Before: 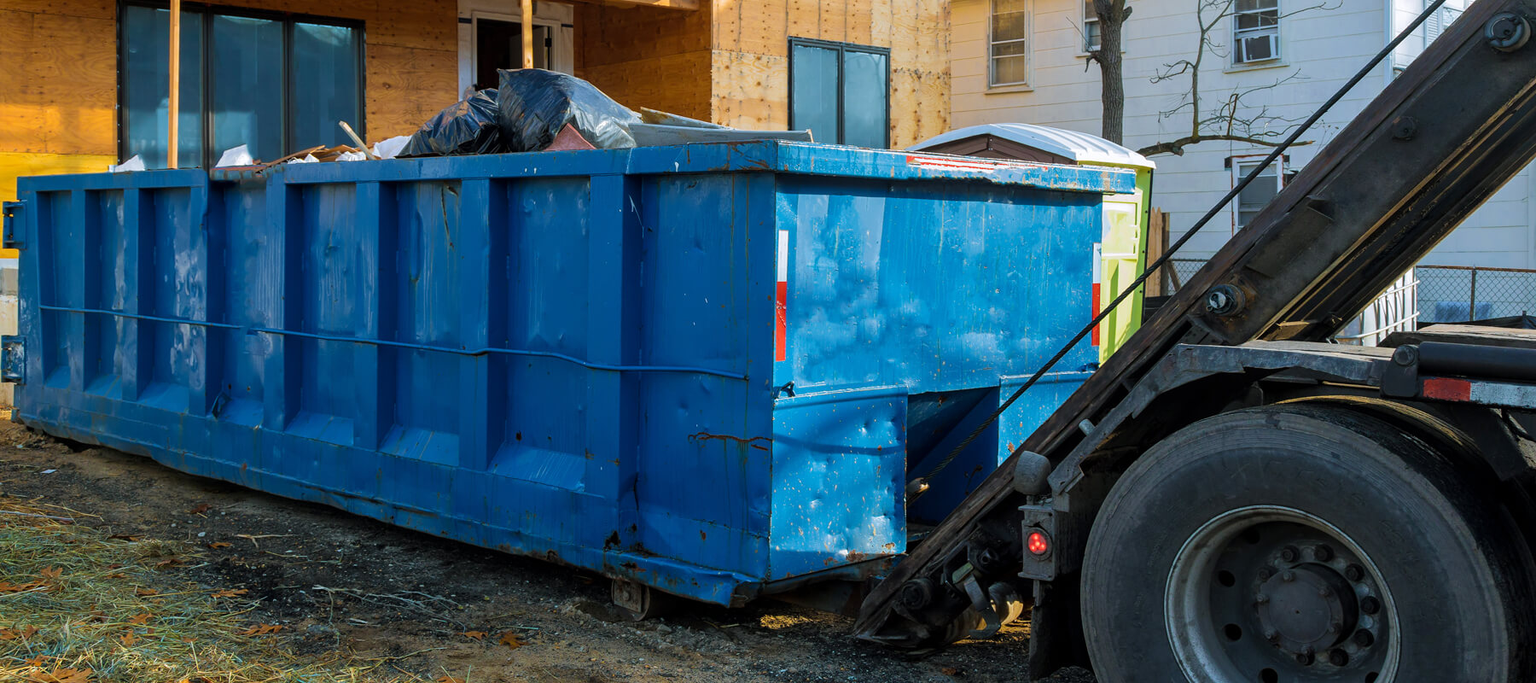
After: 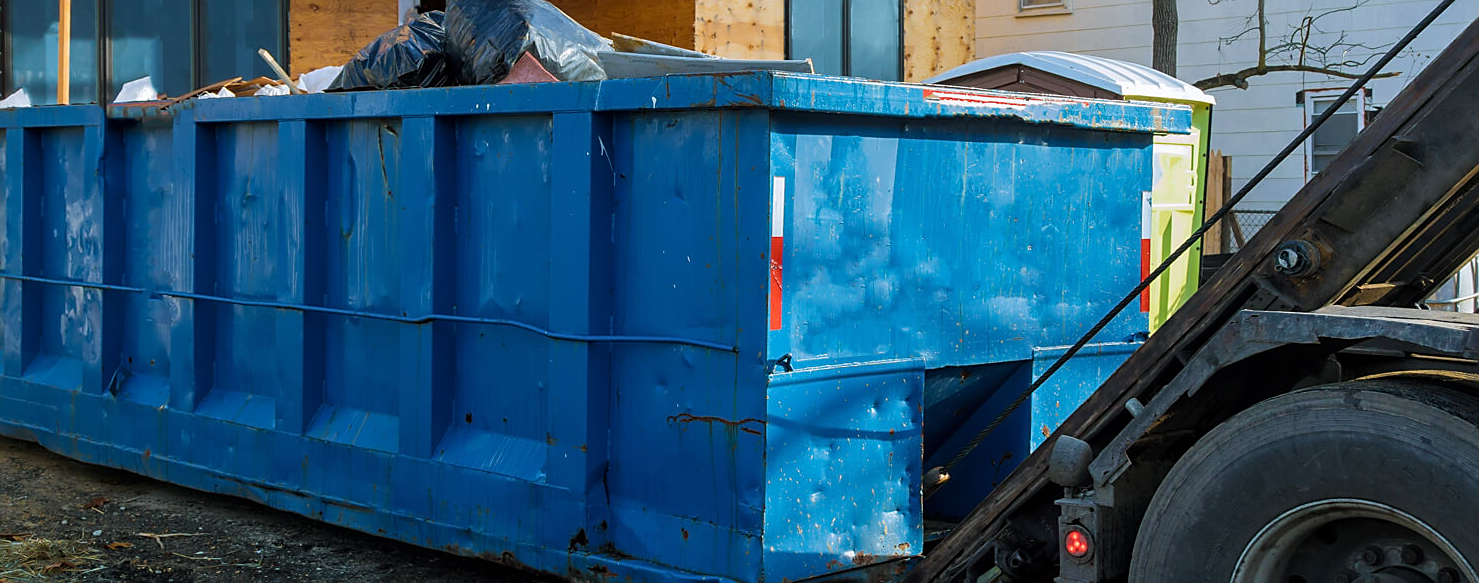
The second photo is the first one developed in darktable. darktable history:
sharpen: radius 1.909, amount 0.394, threshold 1.585
crop: left 7.728%, top 11.669%, right 10.059%, bottom 15.401%
